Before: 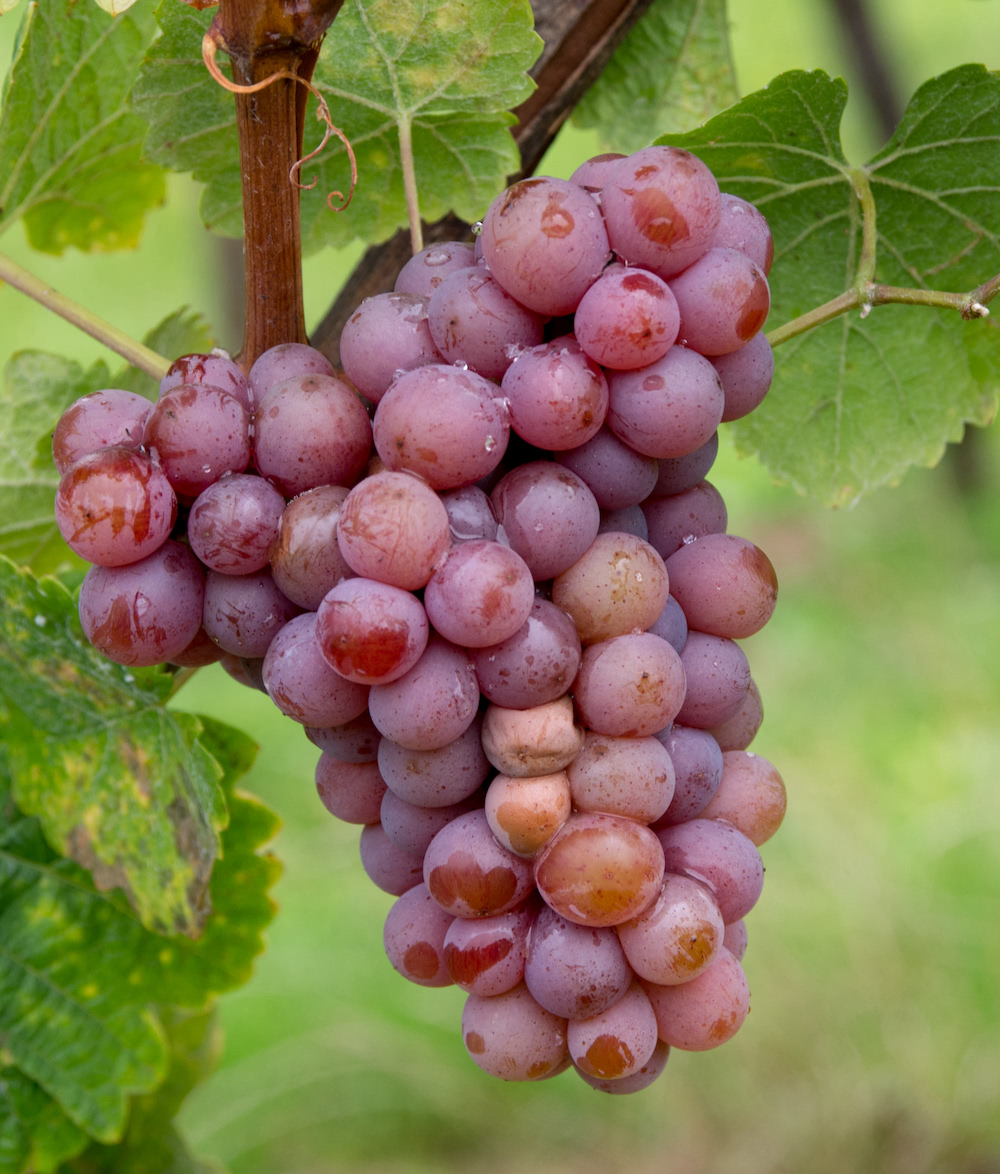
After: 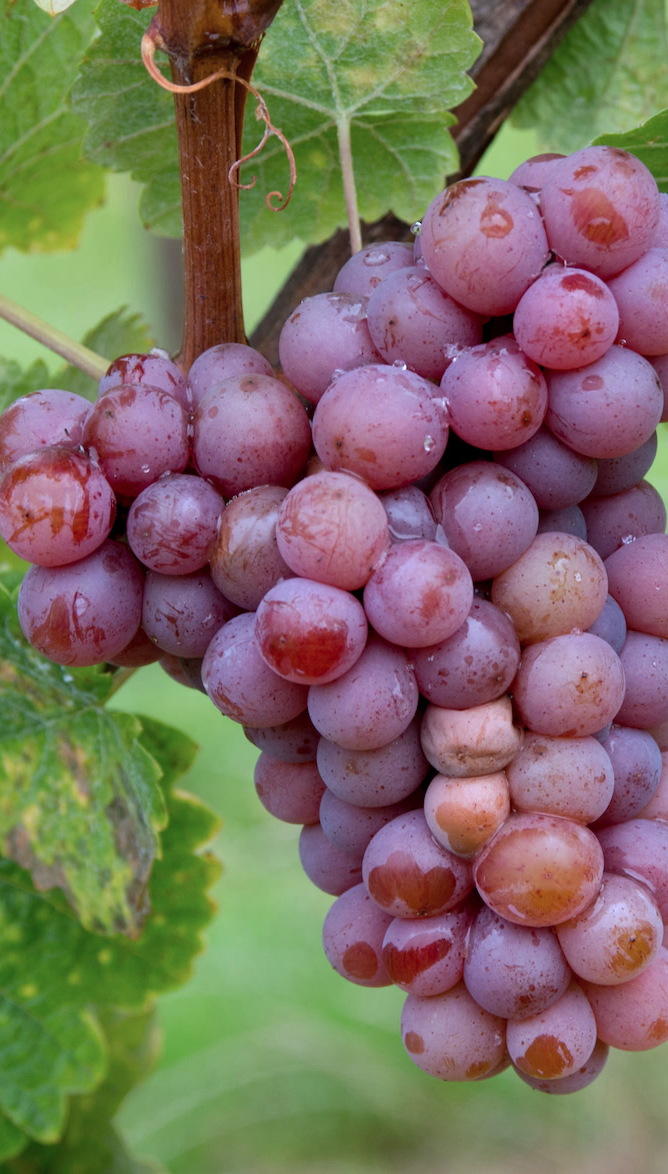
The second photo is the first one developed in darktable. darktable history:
color correction: highlights a* -2.07, highlights b* -18.58
crop and rotate: left 6.179%, right 26.958%
